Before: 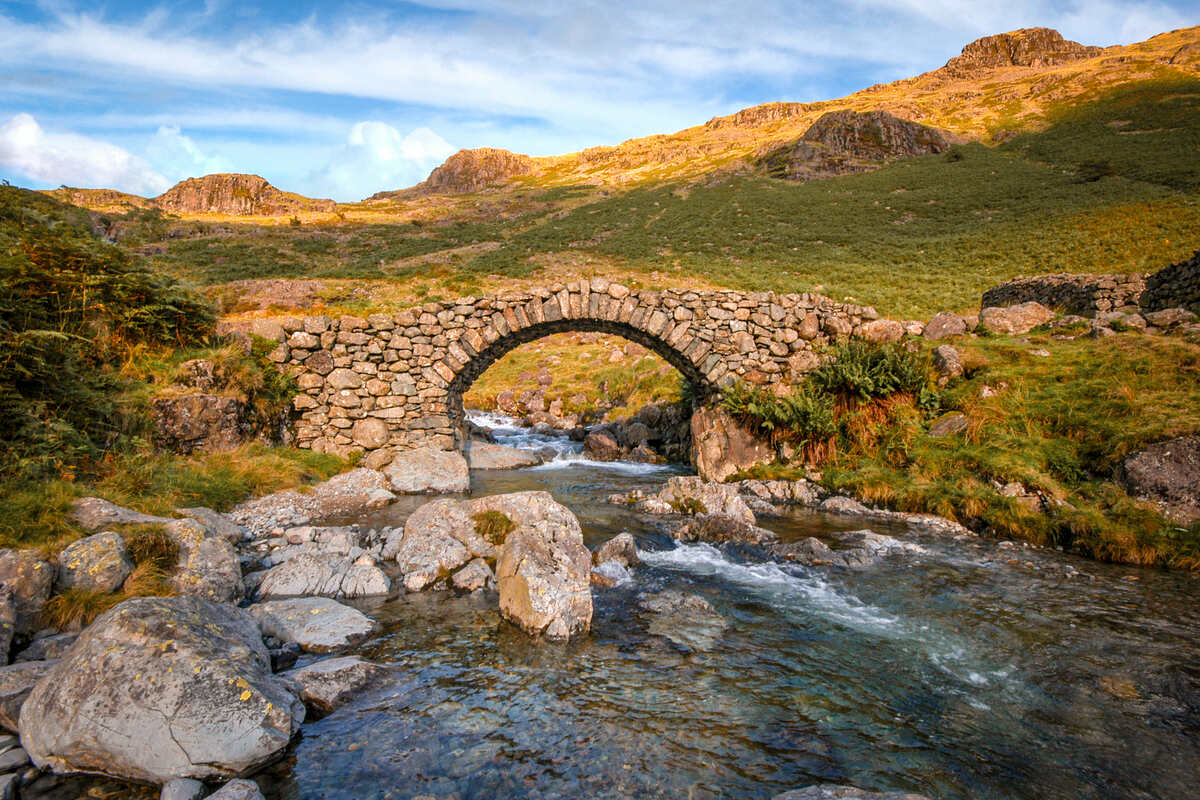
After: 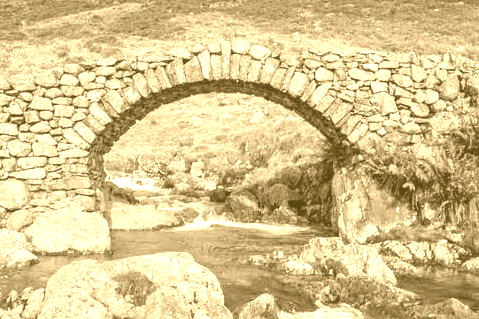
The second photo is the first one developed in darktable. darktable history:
white balance: red 0.983, blue 1.036
crop: left 30%, top 30%, right 30%, bottom 30%
colorize: hue 36°, source mix 100%
